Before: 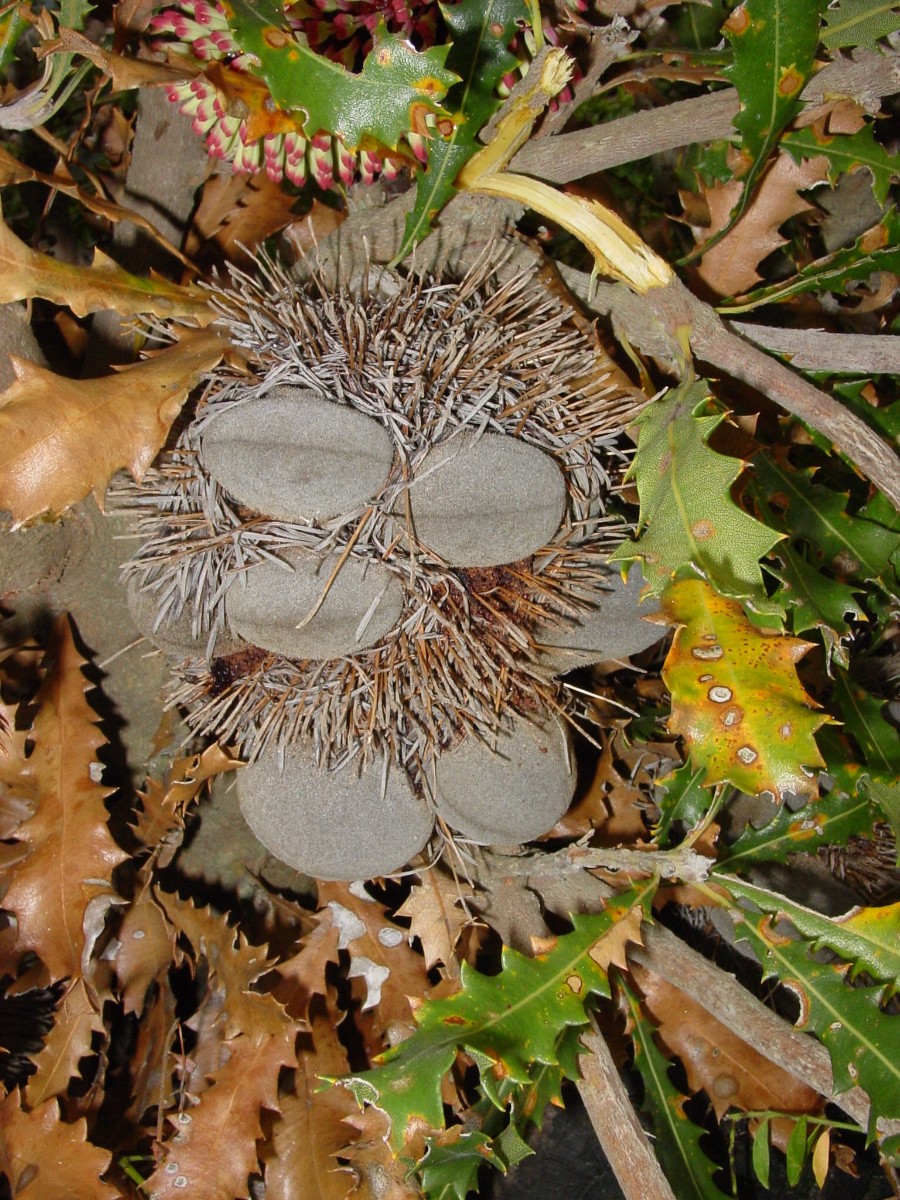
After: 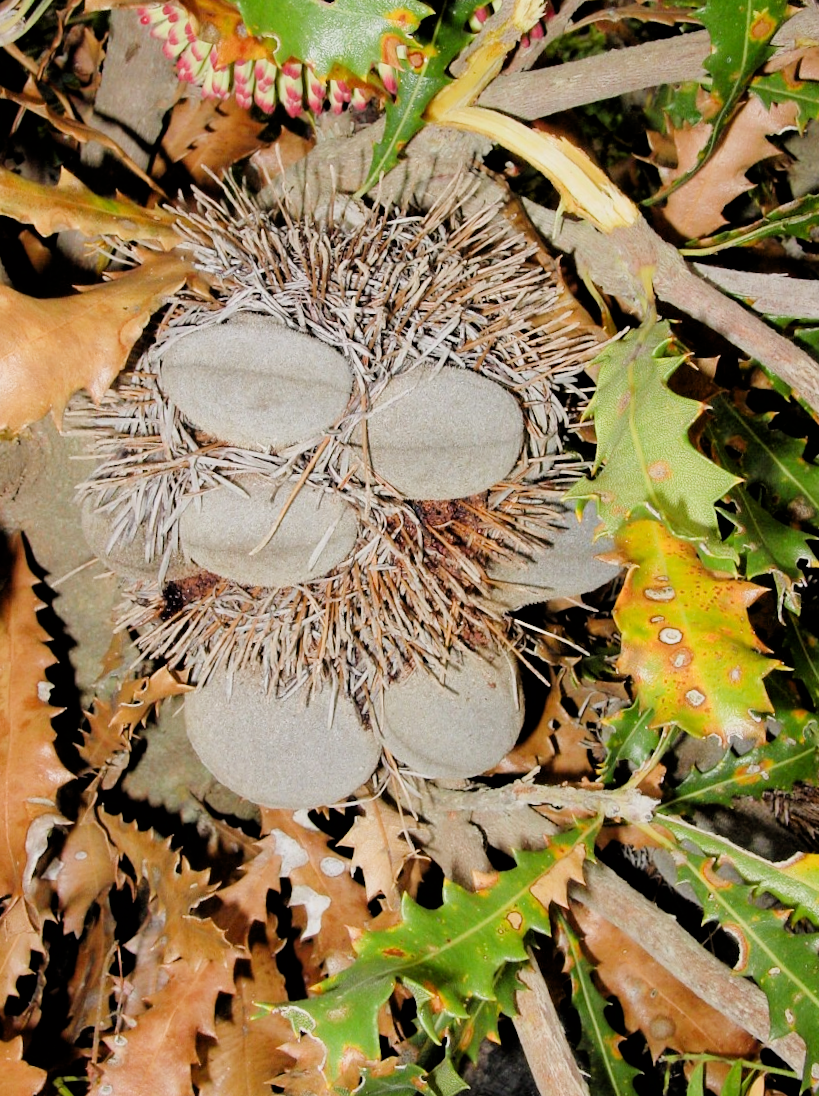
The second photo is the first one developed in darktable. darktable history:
exposure: black level correction 0.001, exposure 0.965 EV, compensate highlight preservation false
filmic rgb: black relative exposure -4.51 EV, white relative exposure 4.79 EV, hardness 2.35, latitude 35.52%, contrast 1.042, highlights saturation mix 0.74%, shadows ↔ highlights balance 1.22%, preserve chrominance max RGB
crop and rotate: angle -2.03°, left 3.123%, top 3.674%, right 1.523%, bottom 0.669%
